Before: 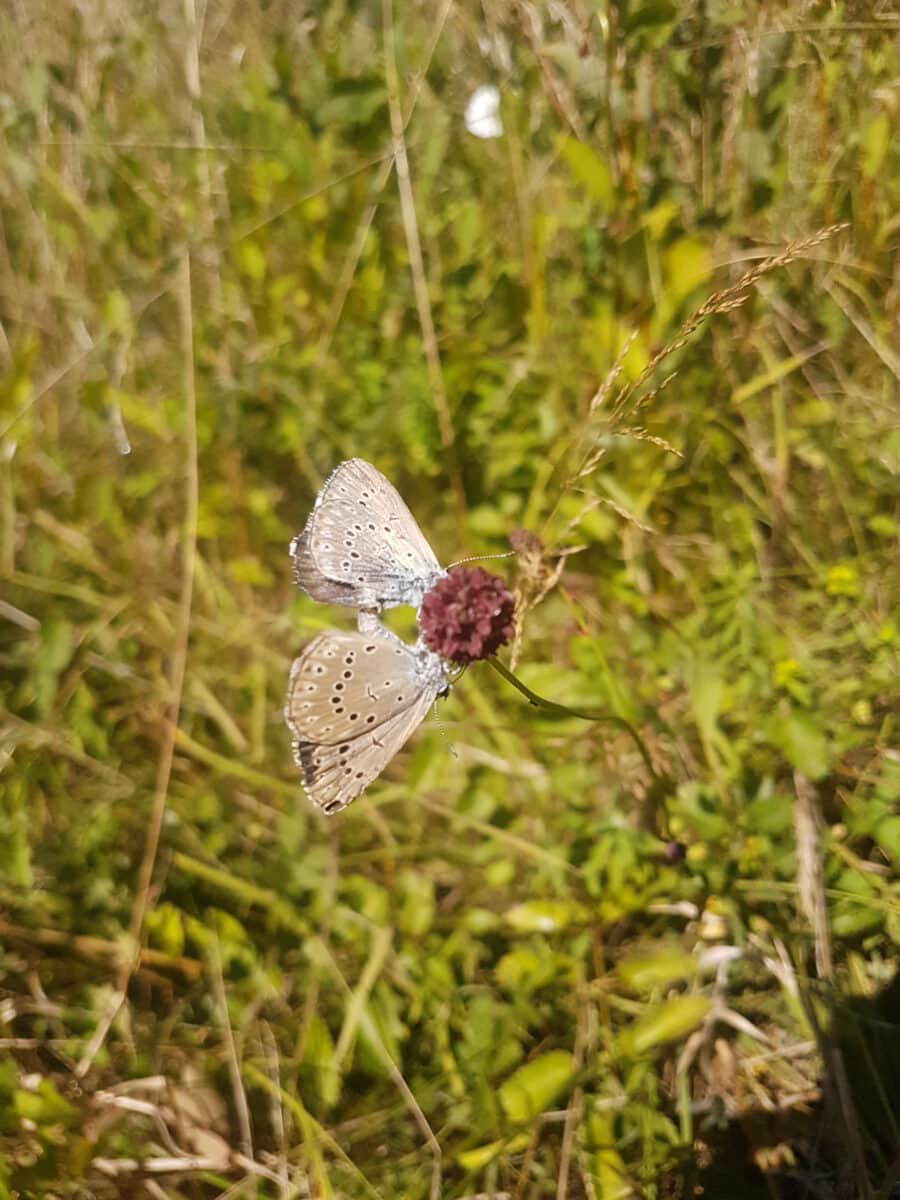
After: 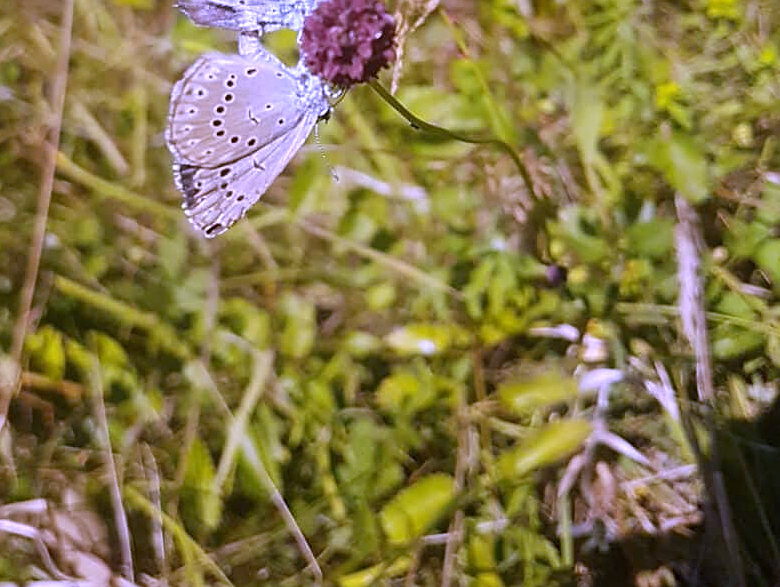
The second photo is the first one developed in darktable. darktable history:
crop and rotate: left 13.306%, top 48.129%, bottom 2.928%
white balance: red 0.98, blue 1.61
sharpen: on, module defaults
